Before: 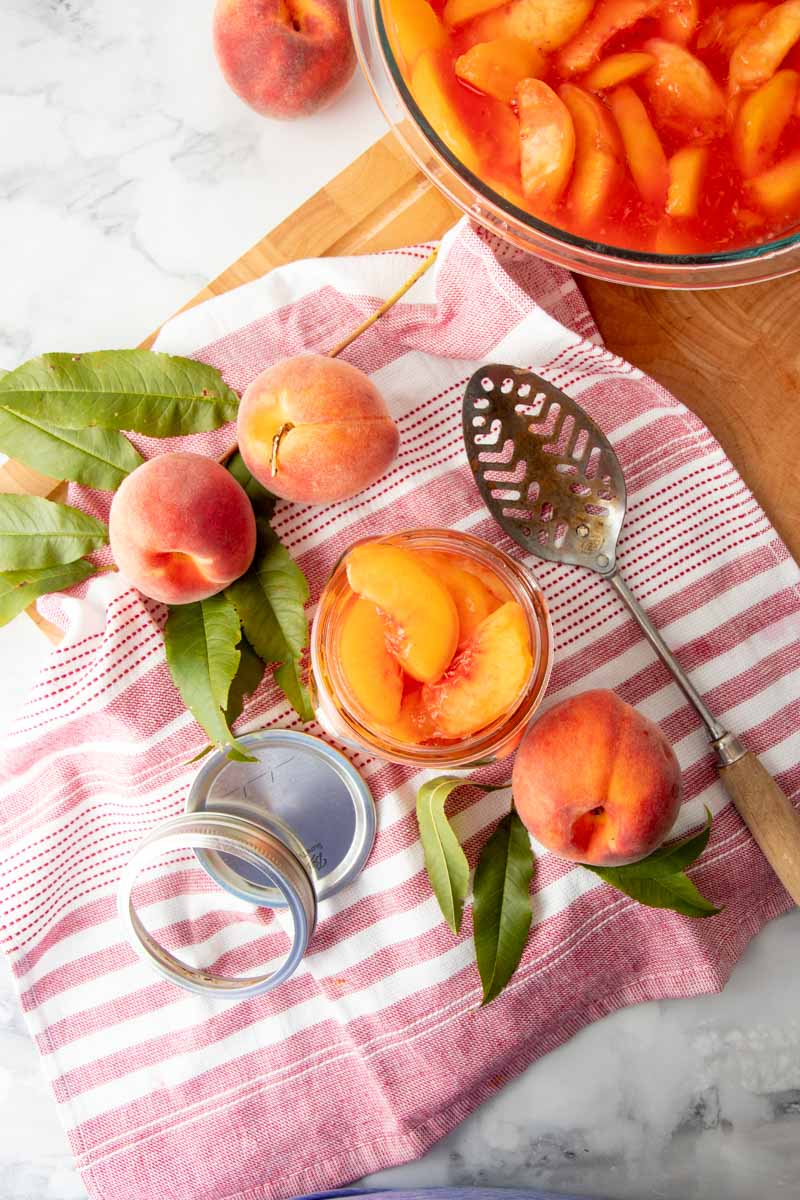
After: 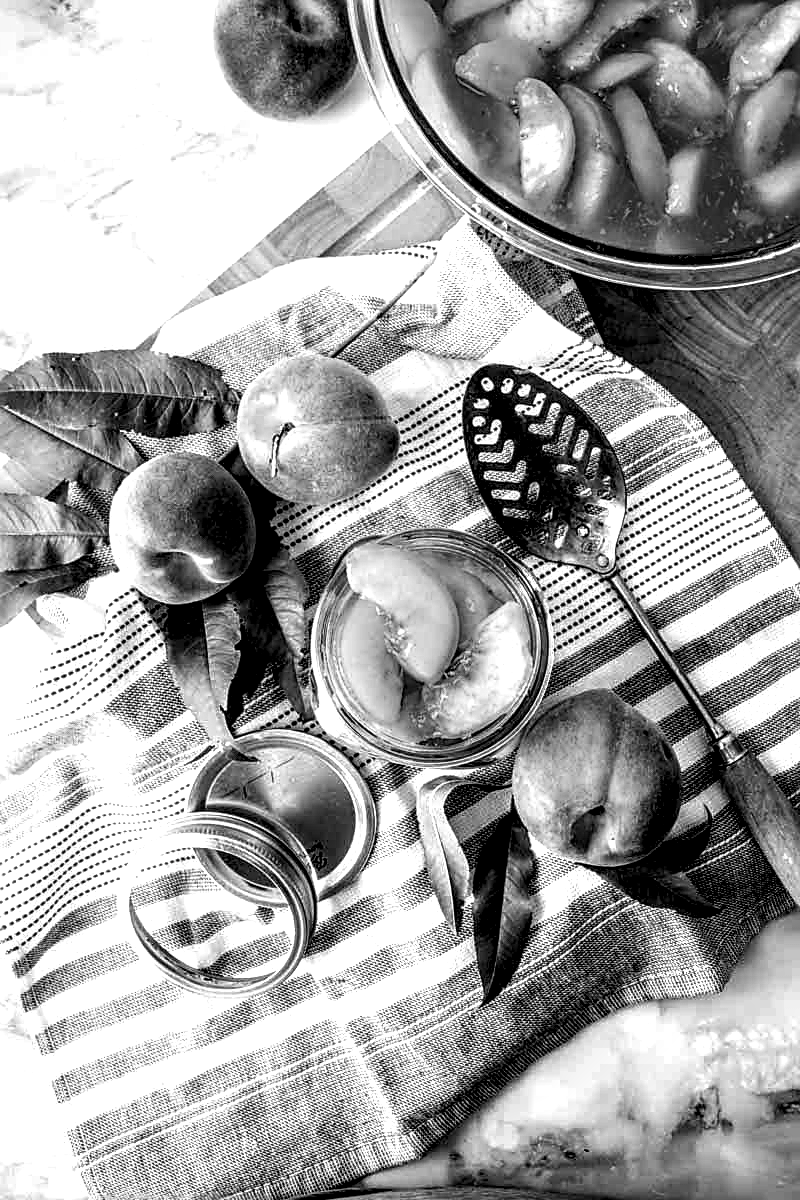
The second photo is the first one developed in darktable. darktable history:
sharpen: on, module defaults
local contrast: highlights 115%, shadows 42%, detail 293%
monochrome: size 1
tone equalizer: on, module defaults
